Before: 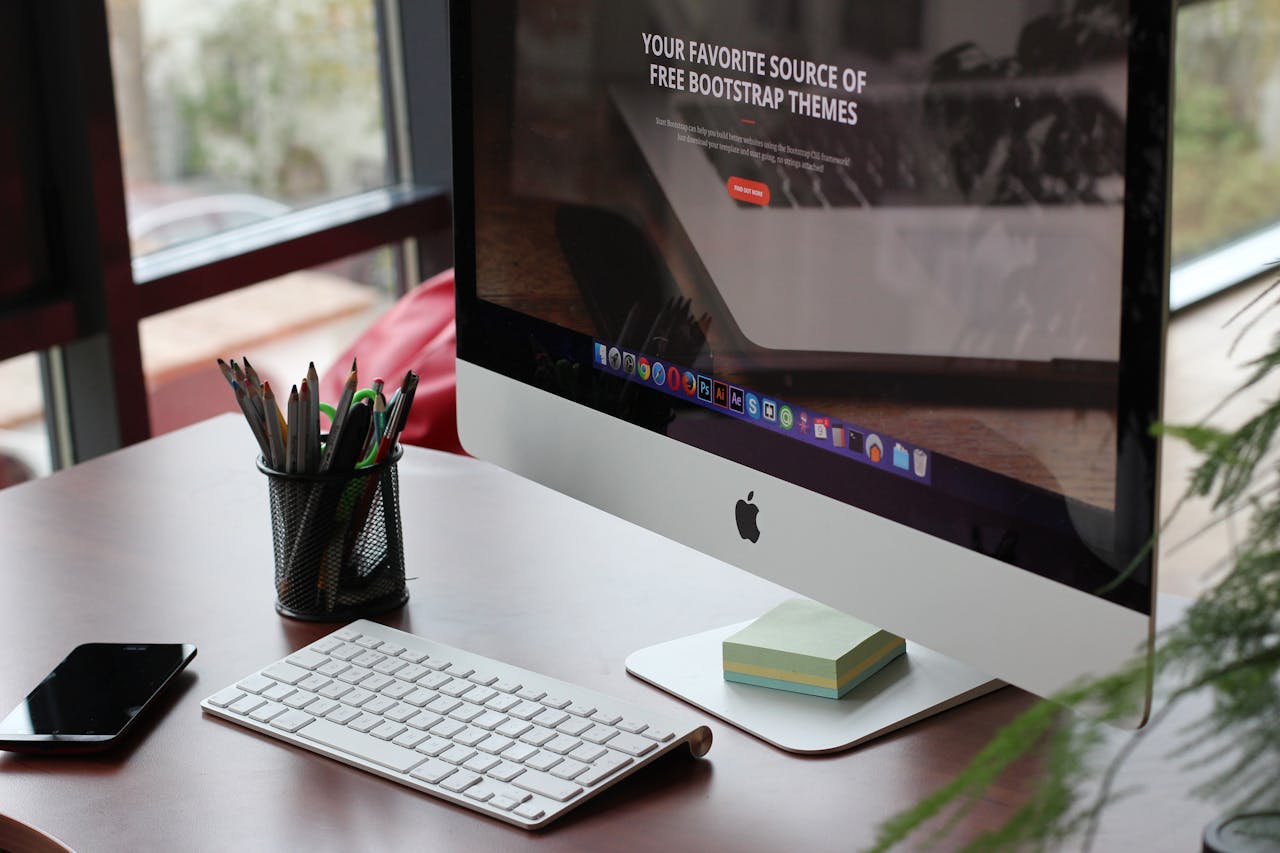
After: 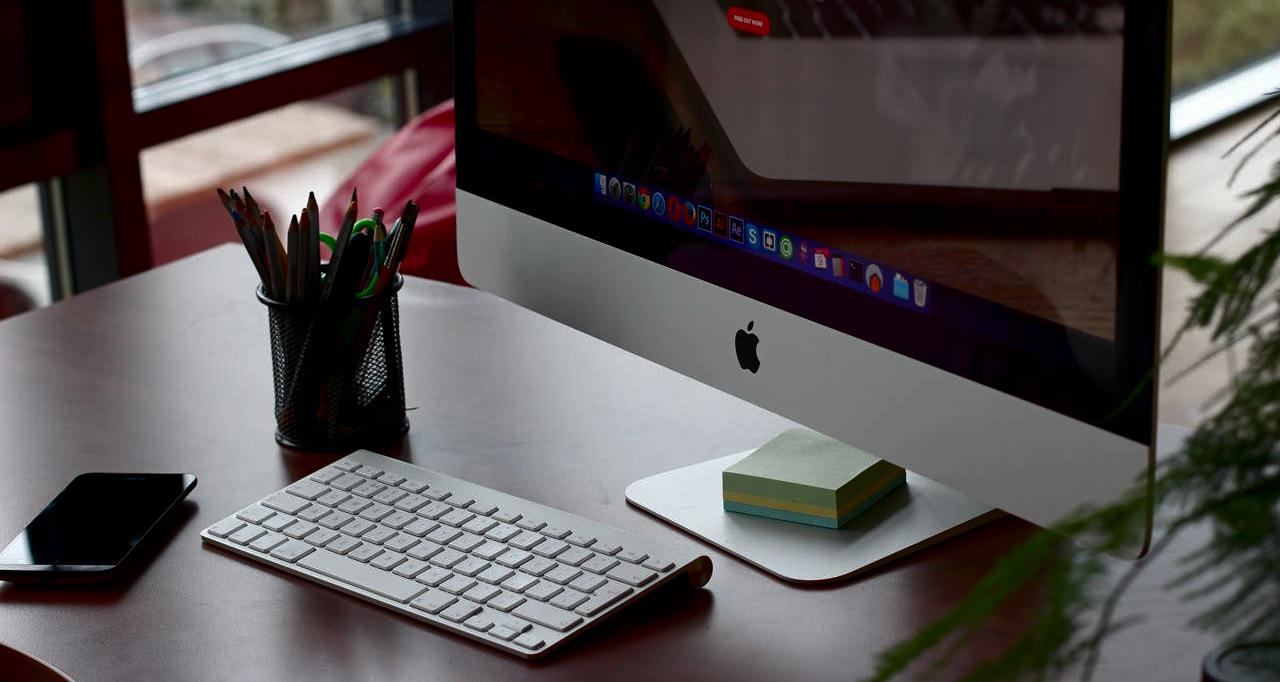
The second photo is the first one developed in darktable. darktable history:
crop and rotate: top 19.998%
contrast brightness saturation: brightness -0.52
